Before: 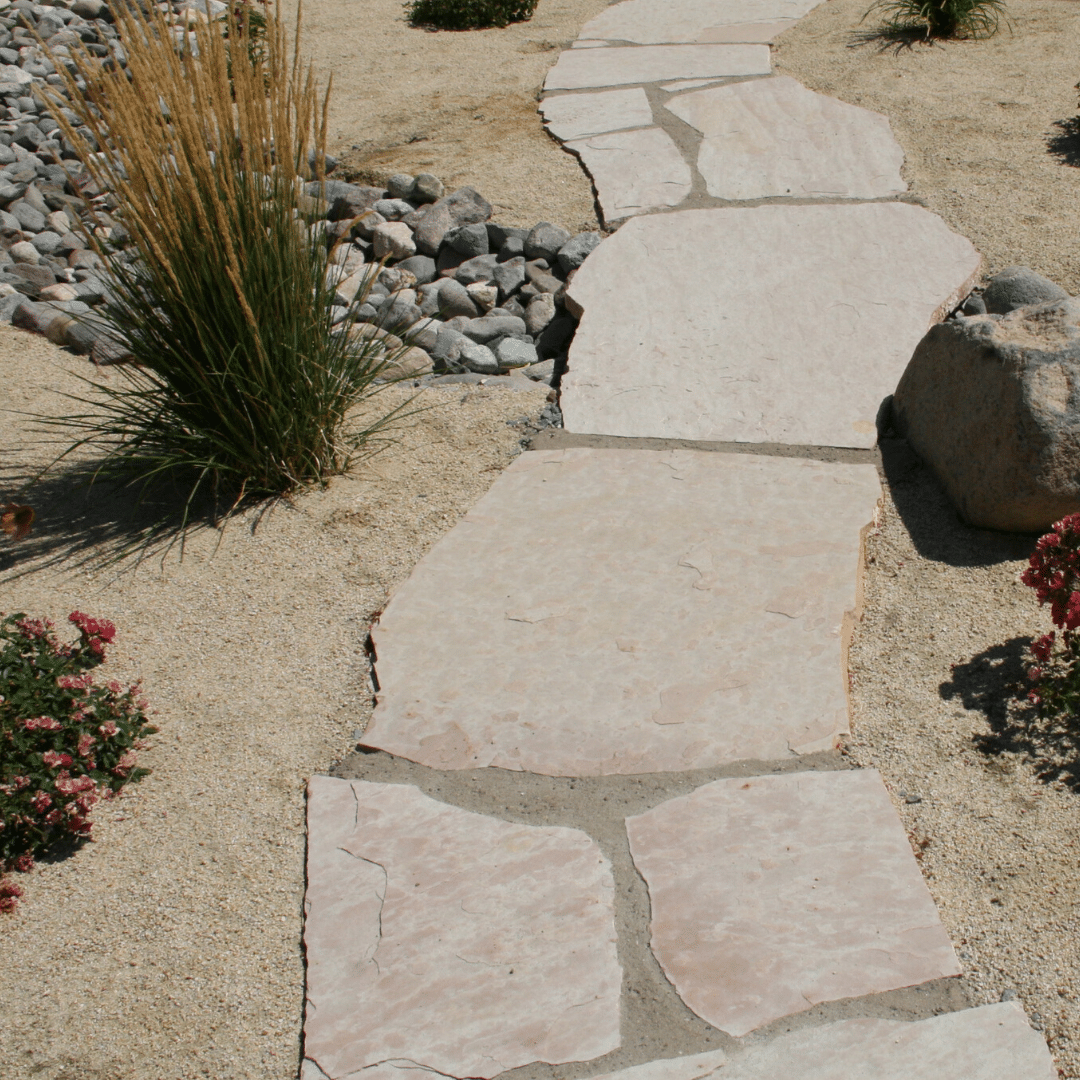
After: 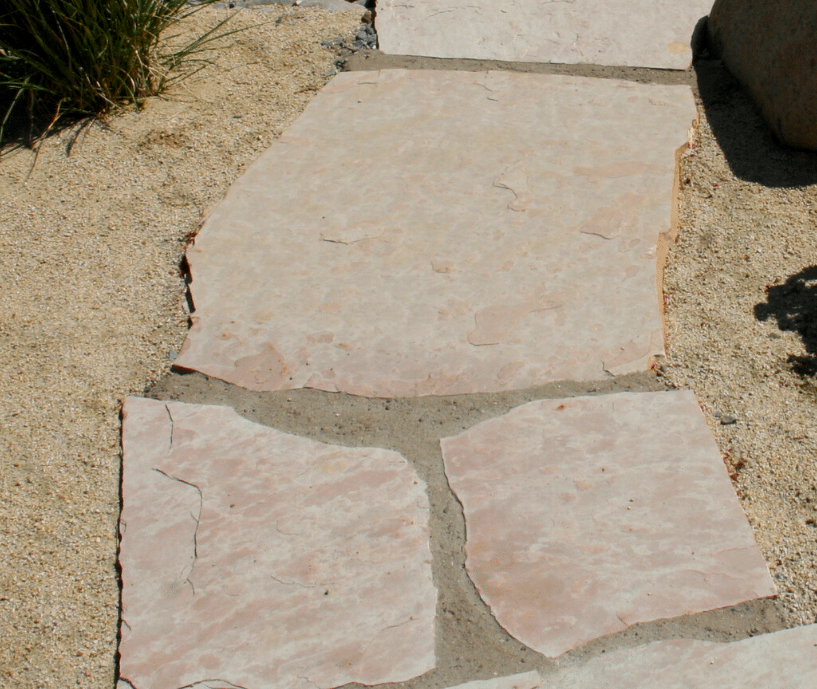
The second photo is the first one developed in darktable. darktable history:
crop and rotate: left 17.299%, top 35.115%, right 7.015%, bottom 1.024%
contrast brightness saturation: brightness -0.02, saturation 0.35
levels: levels [0.026, 0.507, 0.987]
